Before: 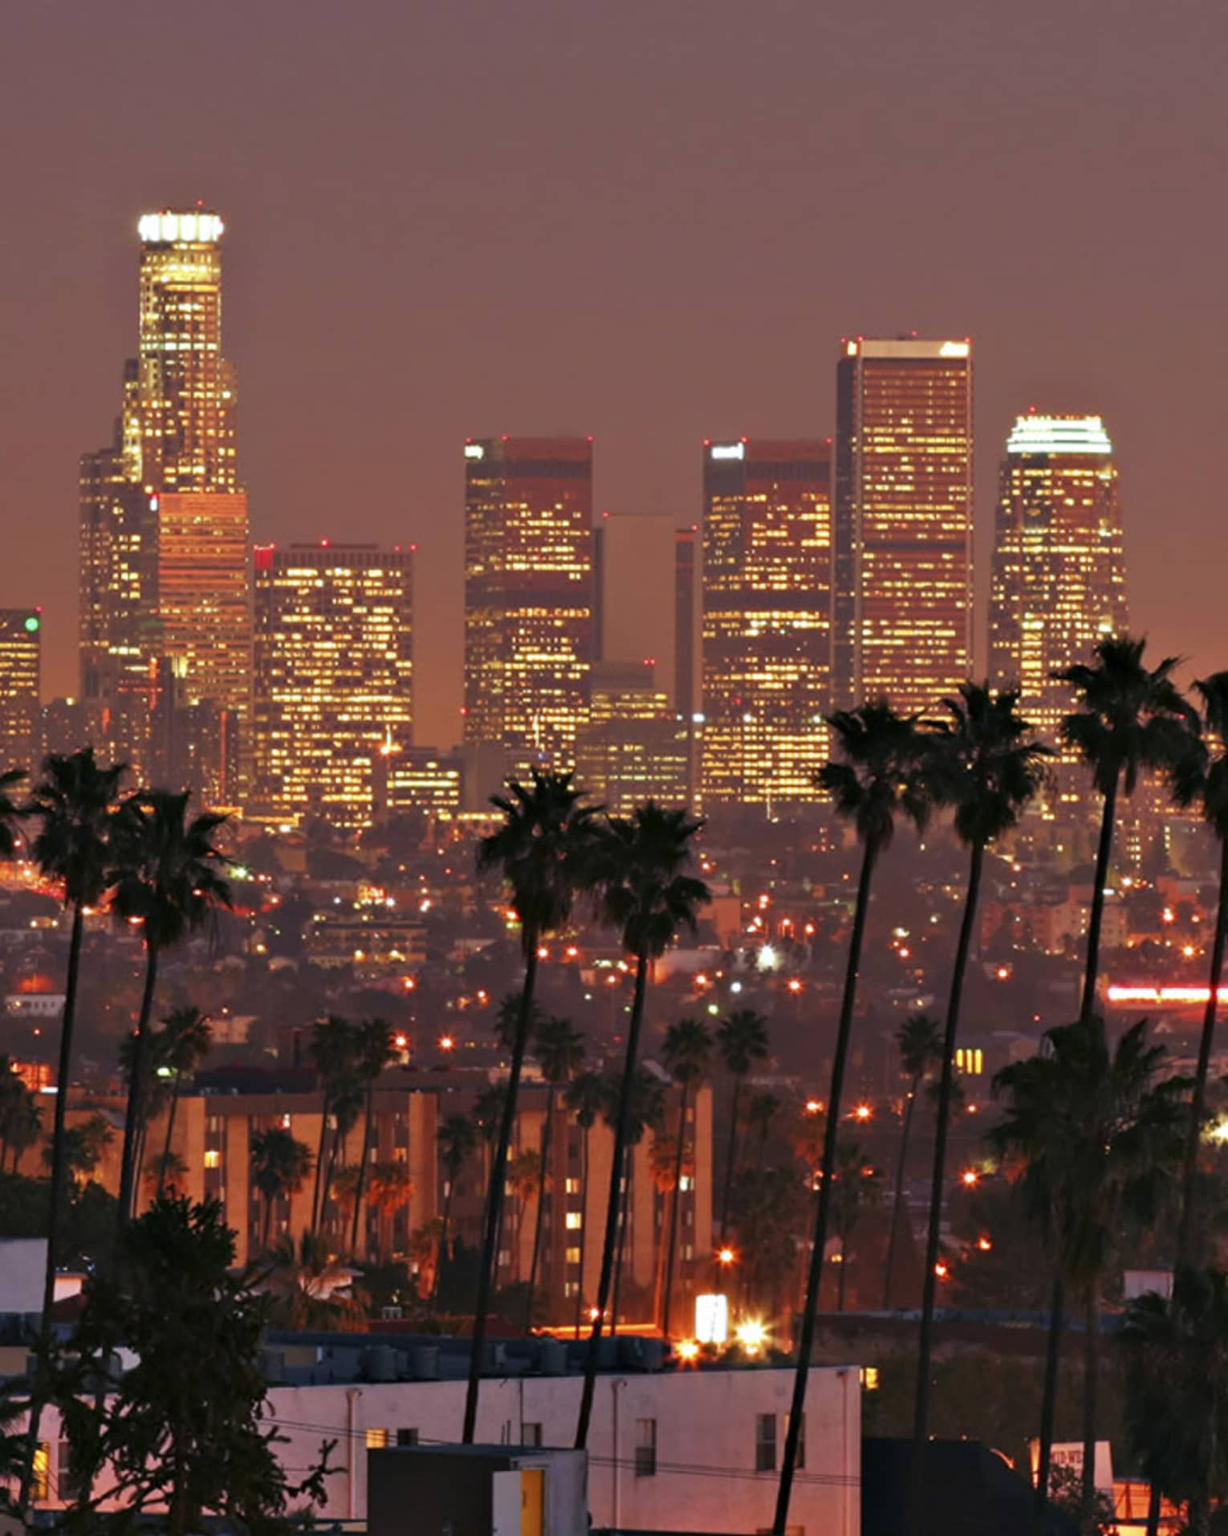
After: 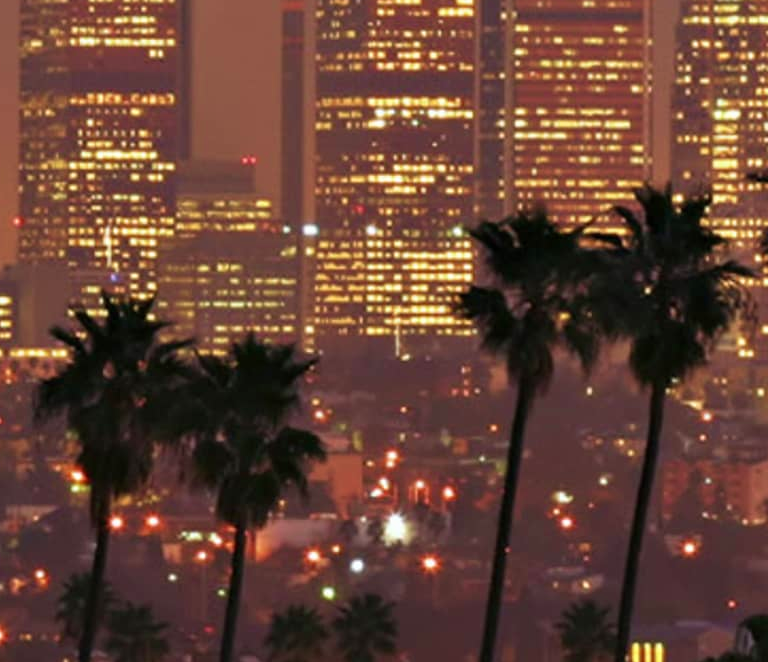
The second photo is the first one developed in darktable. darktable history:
crop: left 36.607%, top 34.735%, right 13.146%, bottom 30.611%
velvia: on, module defaults
